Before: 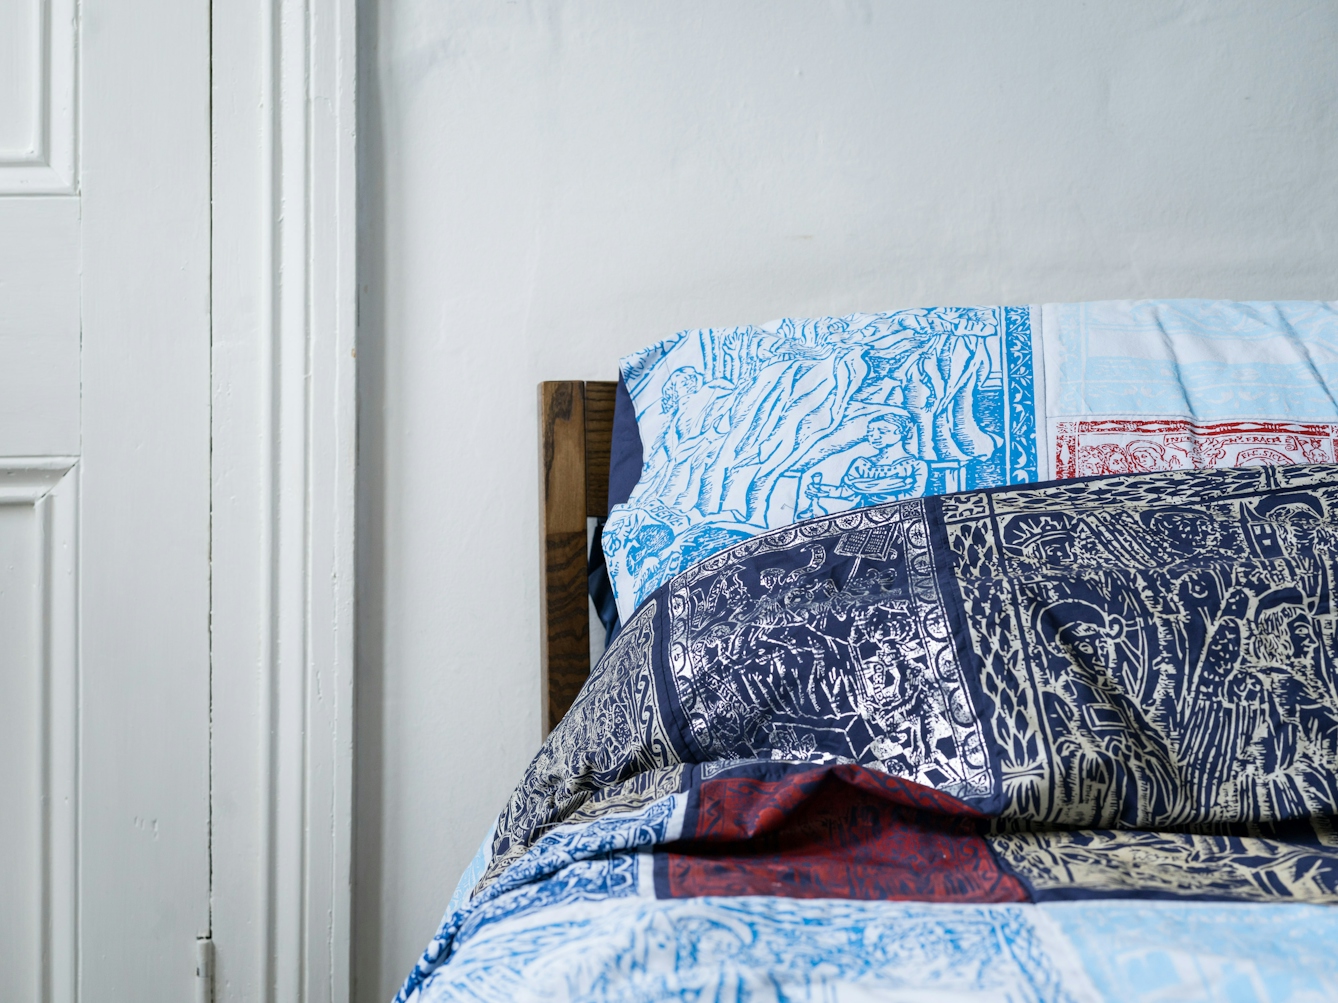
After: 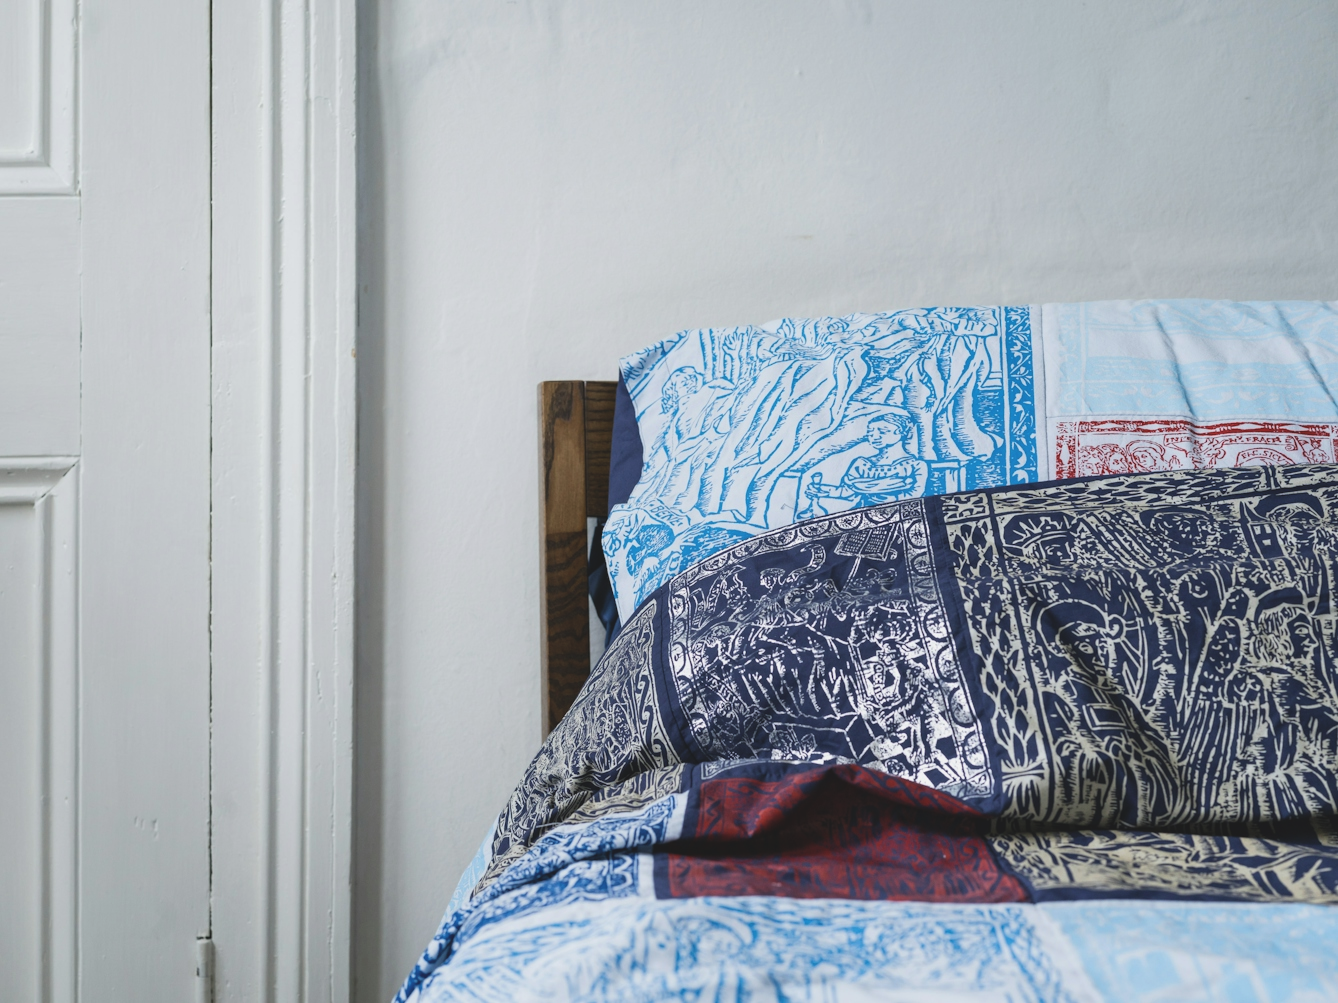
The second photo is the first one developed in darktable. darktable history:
exposure: black level correction -0.014, exposure -0.193 EV, compensate highlight preservation false
local contrast: mode bilateral grid, contrast 100, coarseness 100, detail 108%, midtone range 0.2
